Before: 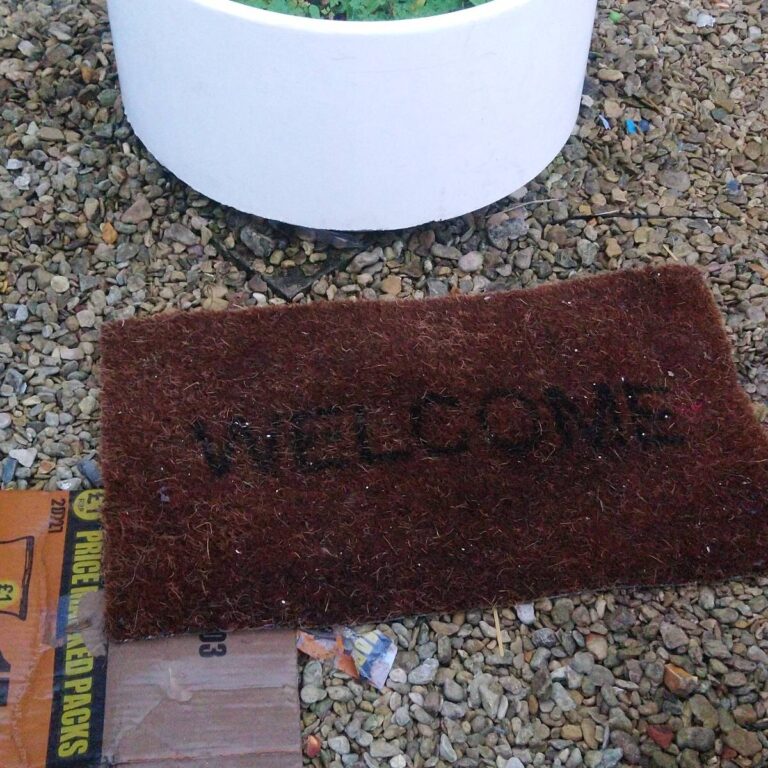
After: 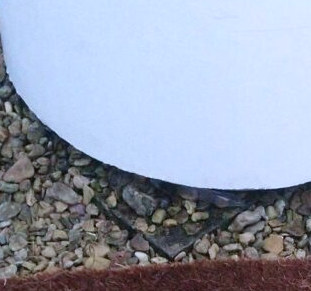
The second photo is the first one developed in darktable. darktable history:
crop: left 15.452%, top 5.459%, right 43.956%, bottom 56.62%
white balance: red 0.967, blue 1.049
